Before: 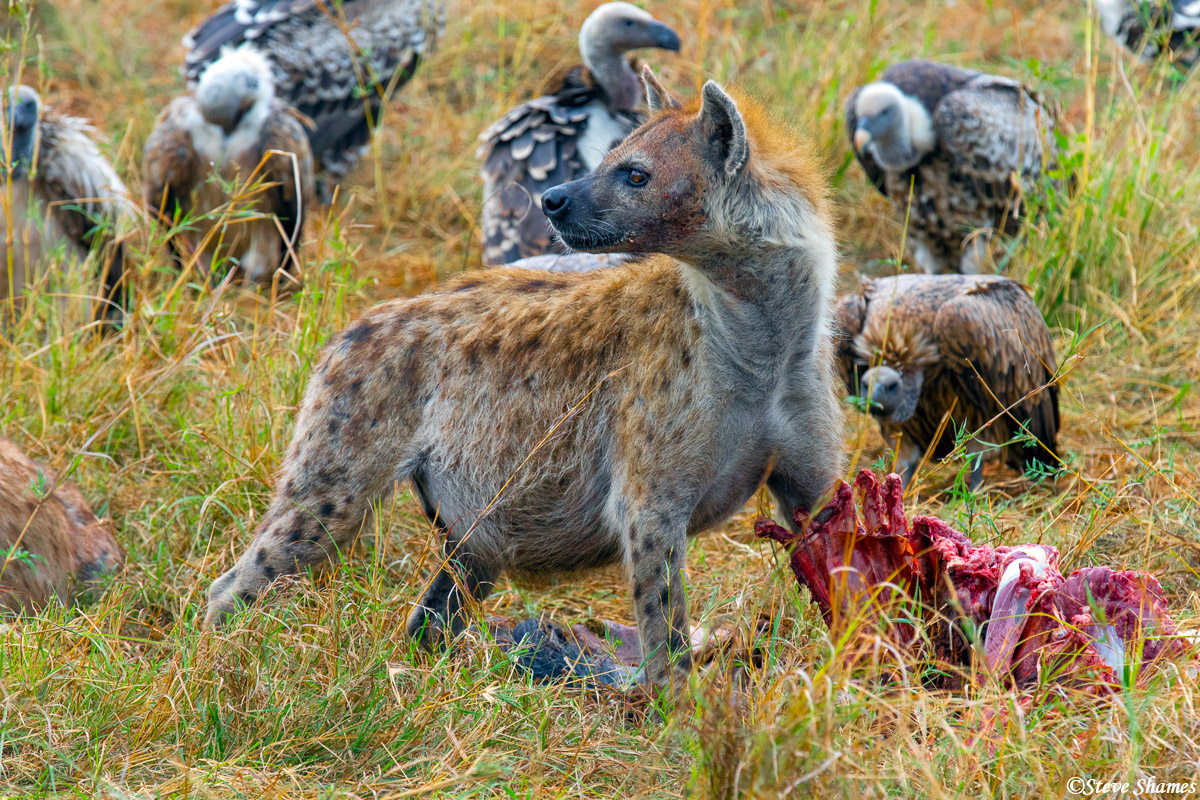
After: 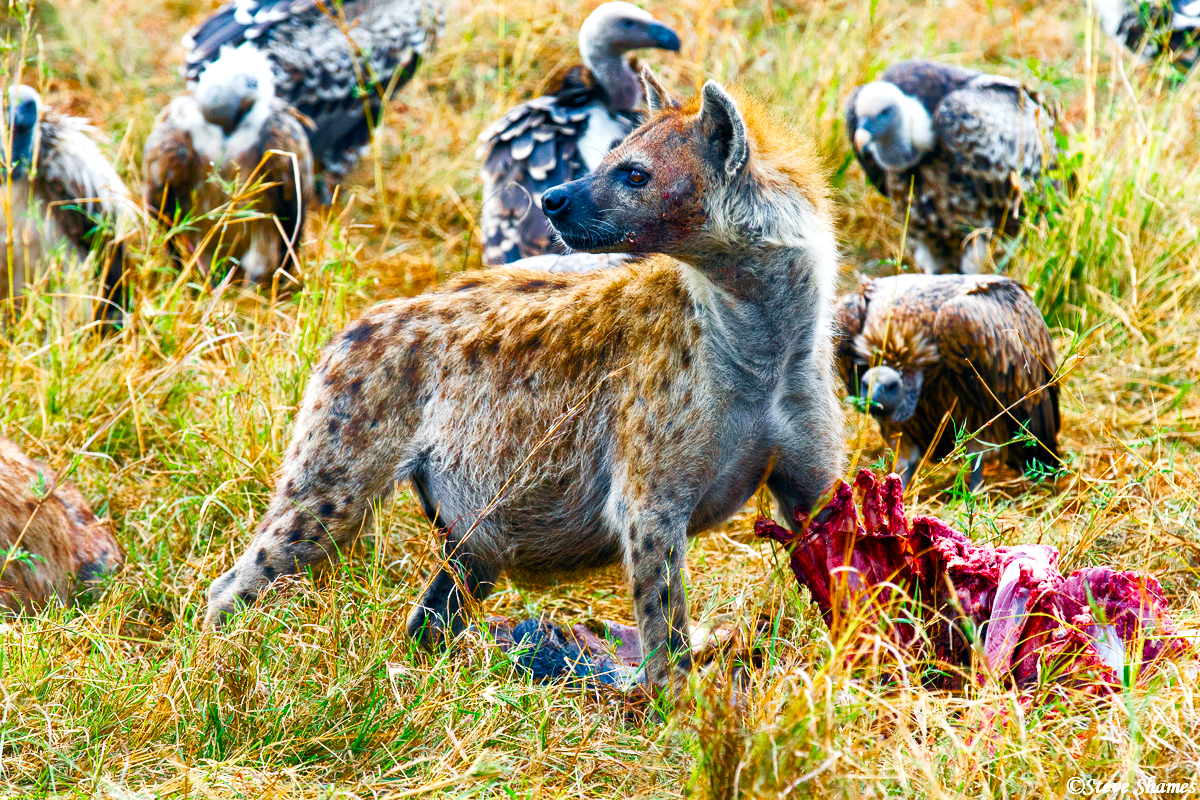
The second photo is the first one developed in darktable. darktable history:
tone curve: curves: ch0 [(0, 0) (0.003, 0.01) (0.011, 0.015) (0.025, 0.023) (0.044, 0.038) (0.069, 0.058) (0.1, 0.093) (0.136, 0.134) (0.177, 0.176) (0.224, 0.221) (0.277, 0.282) (0.335, 0.36) (0.399, 0.438) (0.468, 0.54) (0.543, 0.632) (0.623, 0.724) (0.709, 0.814) (0.801, 0.885) (0.898, 0.947) (1, 1)], preserve colors none
color balance rgb: perceptual saturation grading › global saturation 24.584%, perceptual saturation grading › highlights -50.952%, perceptual saturation grading › mid-tones 19.429%, perceptual saturation grading › shadows 60.458%, perceptual brilliance grading › global brilliance 15.066%, perceptual brilliance grading › shadows -35.344%
